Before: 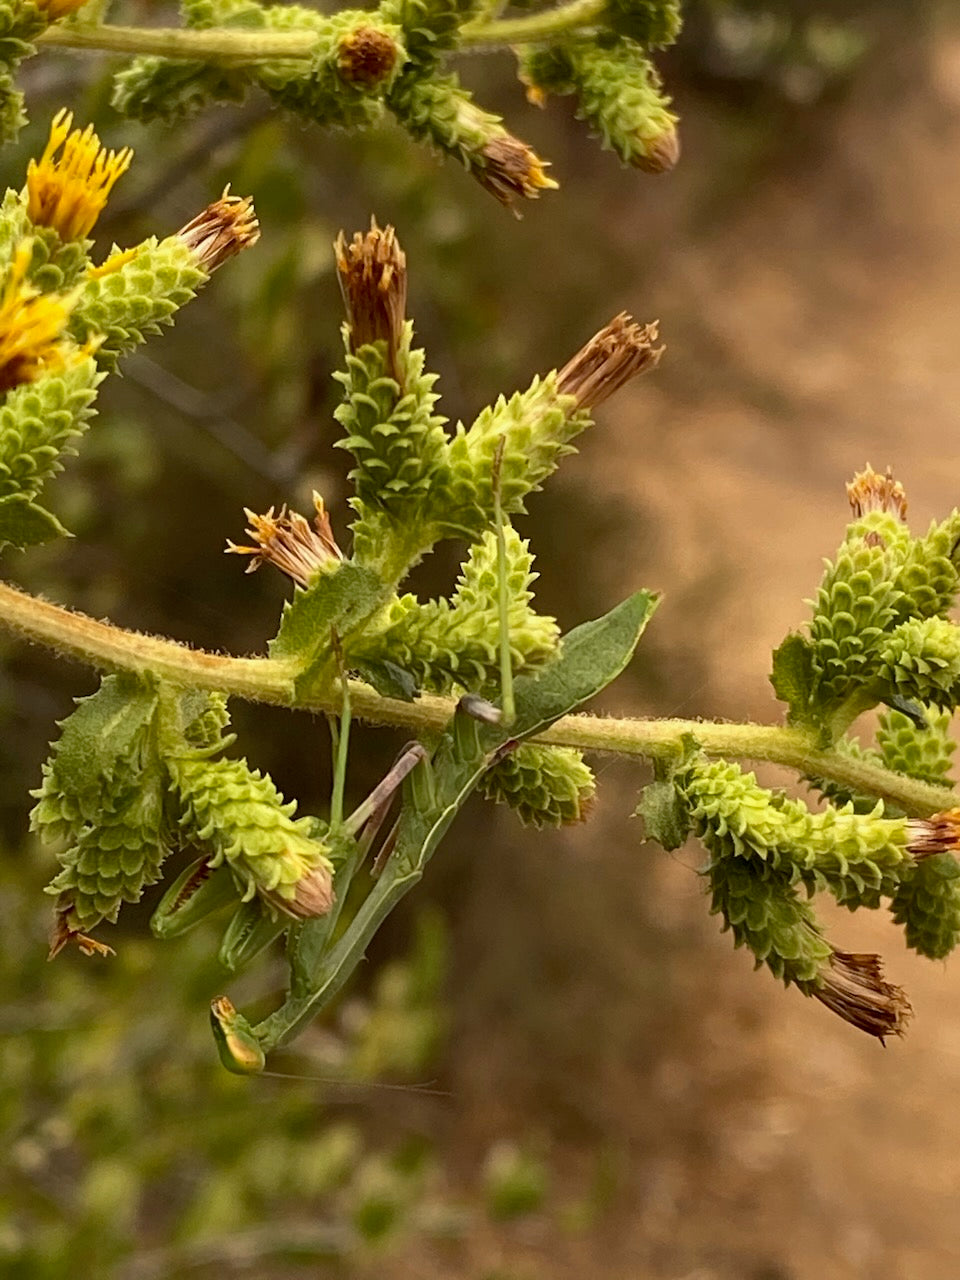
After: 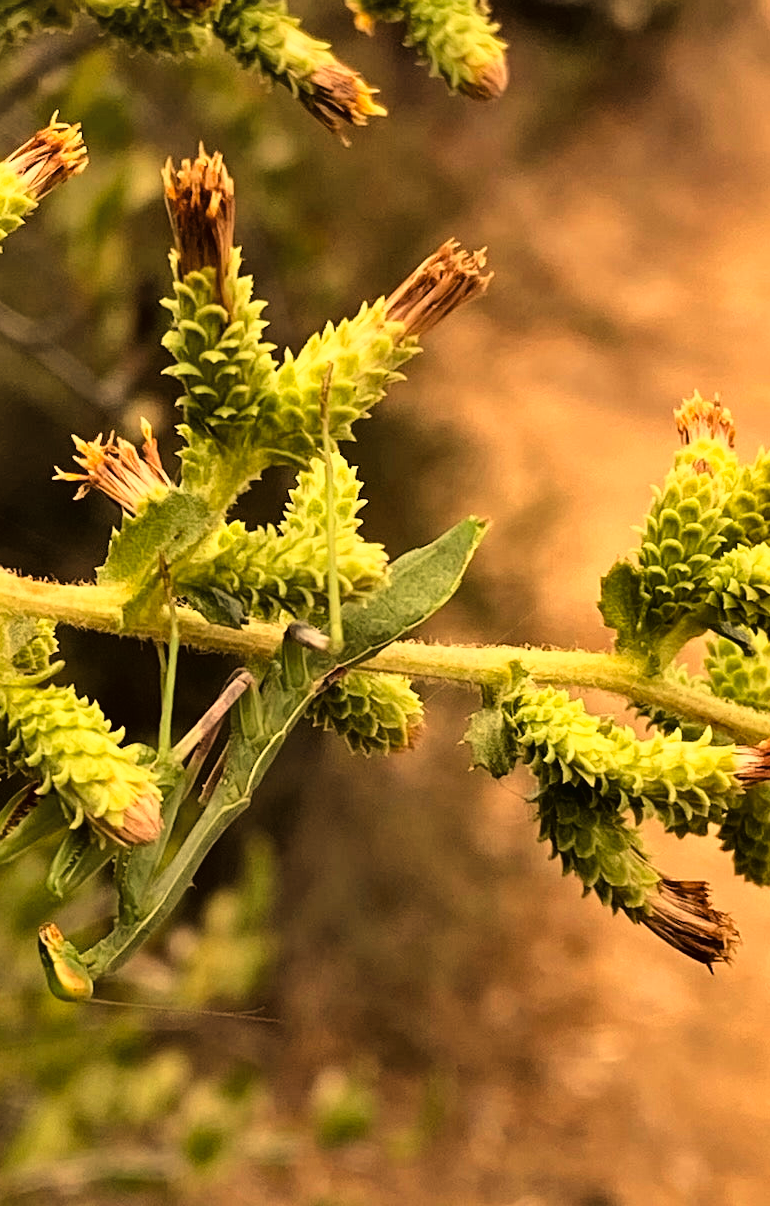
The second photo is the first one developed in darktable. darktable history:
crop and rotate: left 17.959%, top 5.771%, right 1.742%
shadows and highlights: shadows 60, soften with gaussian
white balance: red 1.123, blue 0.83
tone curve: curves: ch0 [(0, 0.016) (0.11, 0.039) (0.259, 0.235) (0.383, 0.437) (0.499, 0.597) (0.733, 0.867) (0.843, 0.948) (1, 1)], color space Lab, linked channels, preserve colors none
